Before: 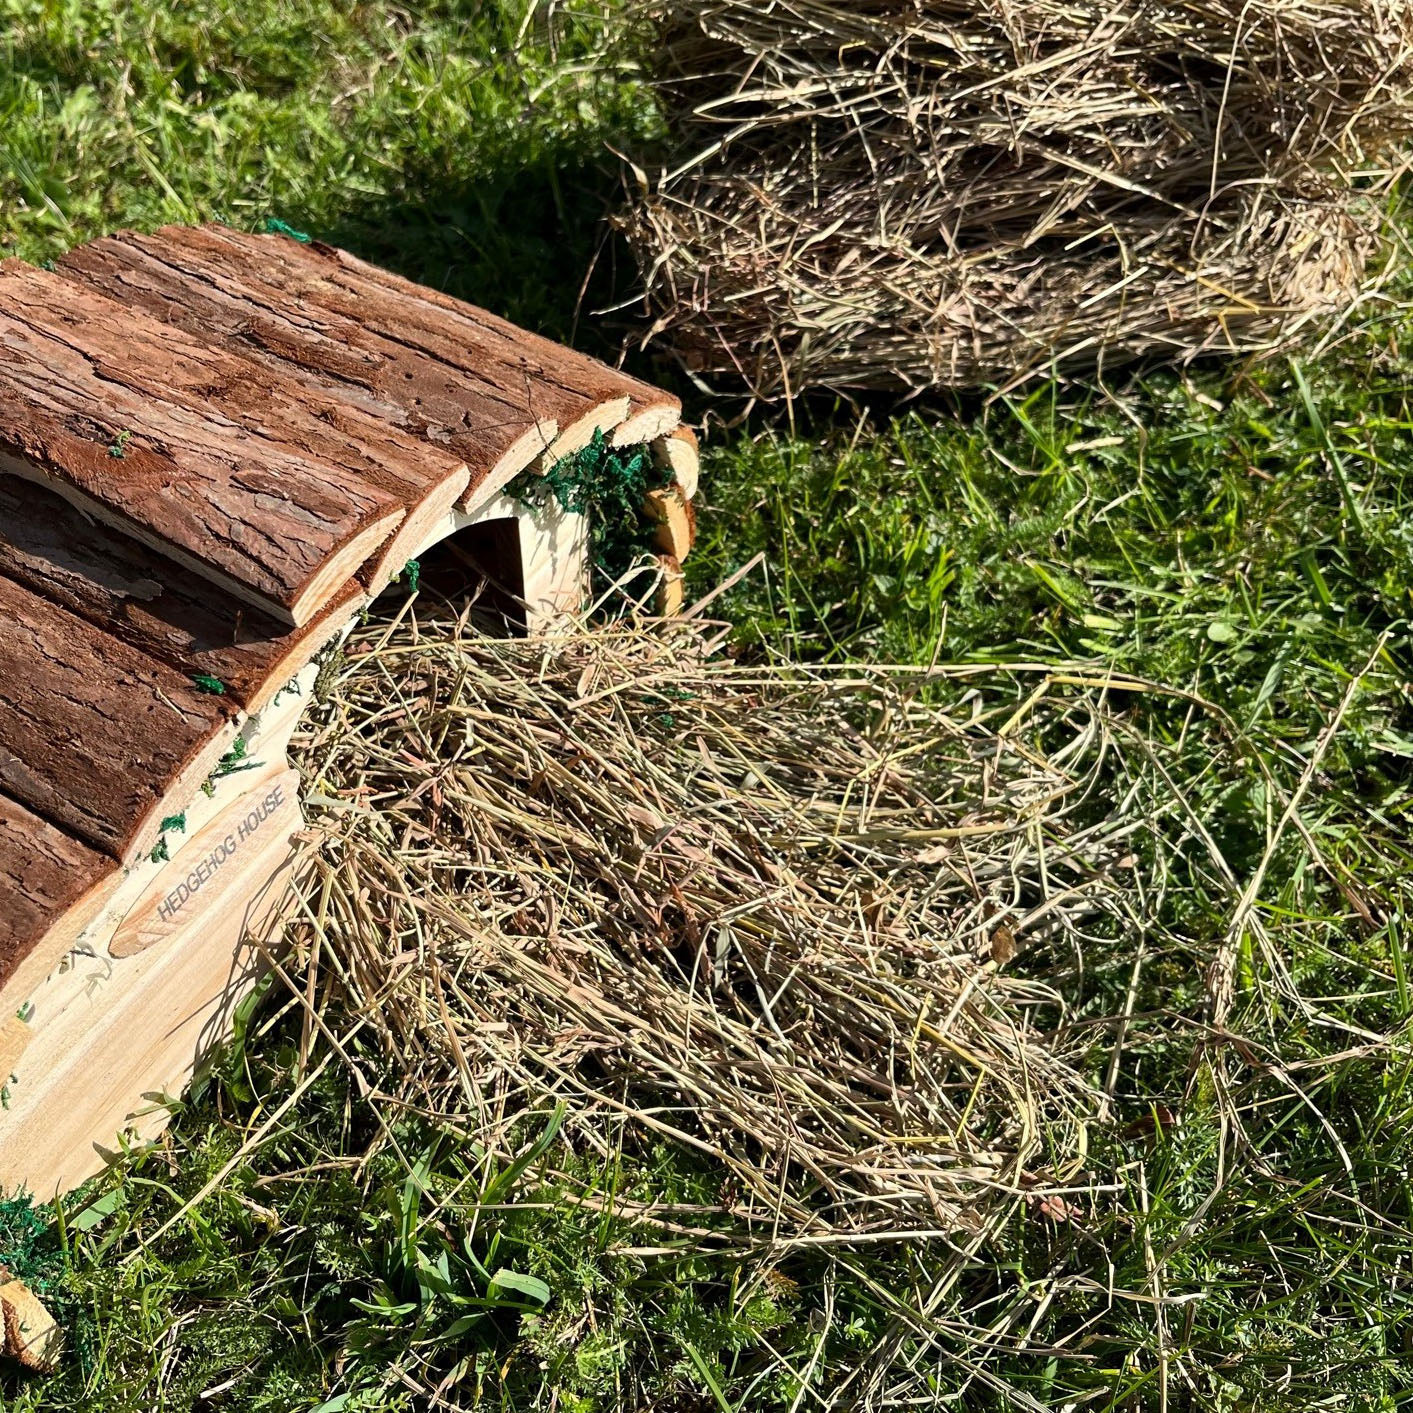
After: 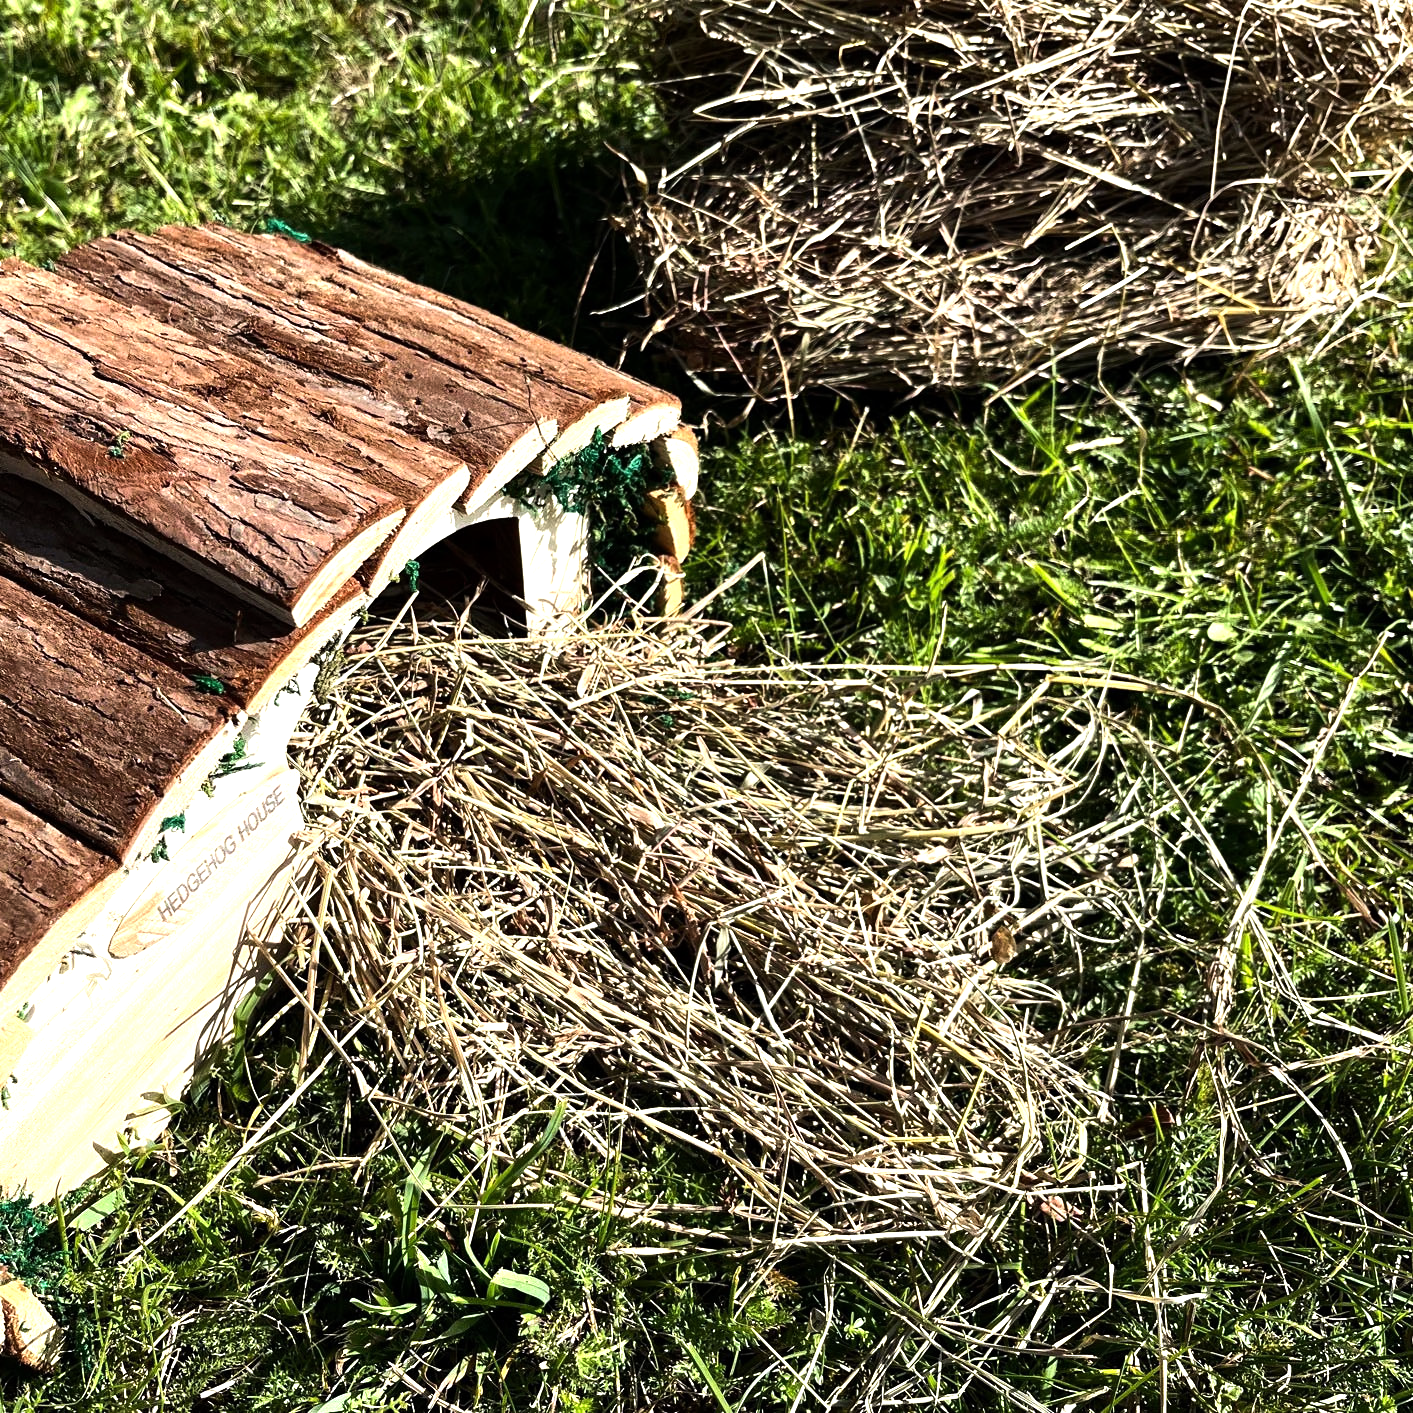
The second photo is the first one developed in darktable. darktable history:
tone equalizer: -8 EV -1.04 EV, -7 EV -1.01 EV, -6 EV -0.862 EV, -5 EV -0.563 EV, -3 EV 0.562 EV, -2 EV 0.846 EV, -1 EV 0.995 EV, +0 EV 1.07 EV, edges refinement/feathering 500, mask exposure compensation -1.57 EV, preserve details no
